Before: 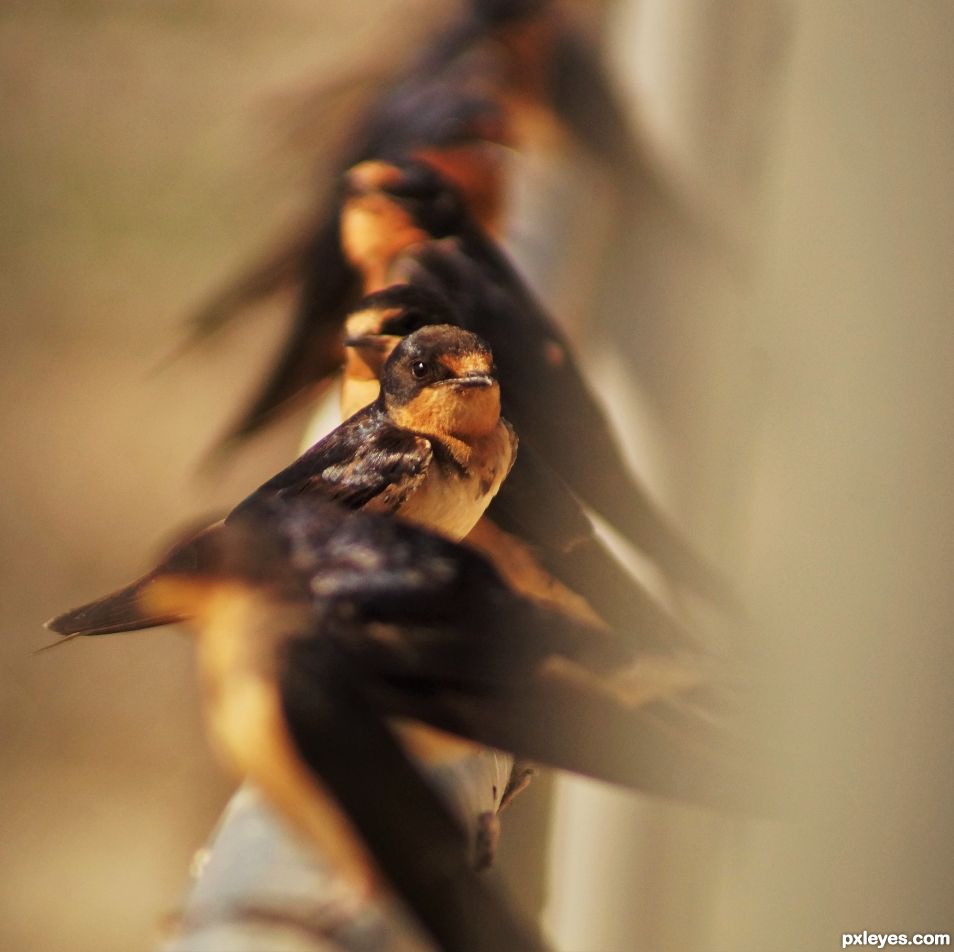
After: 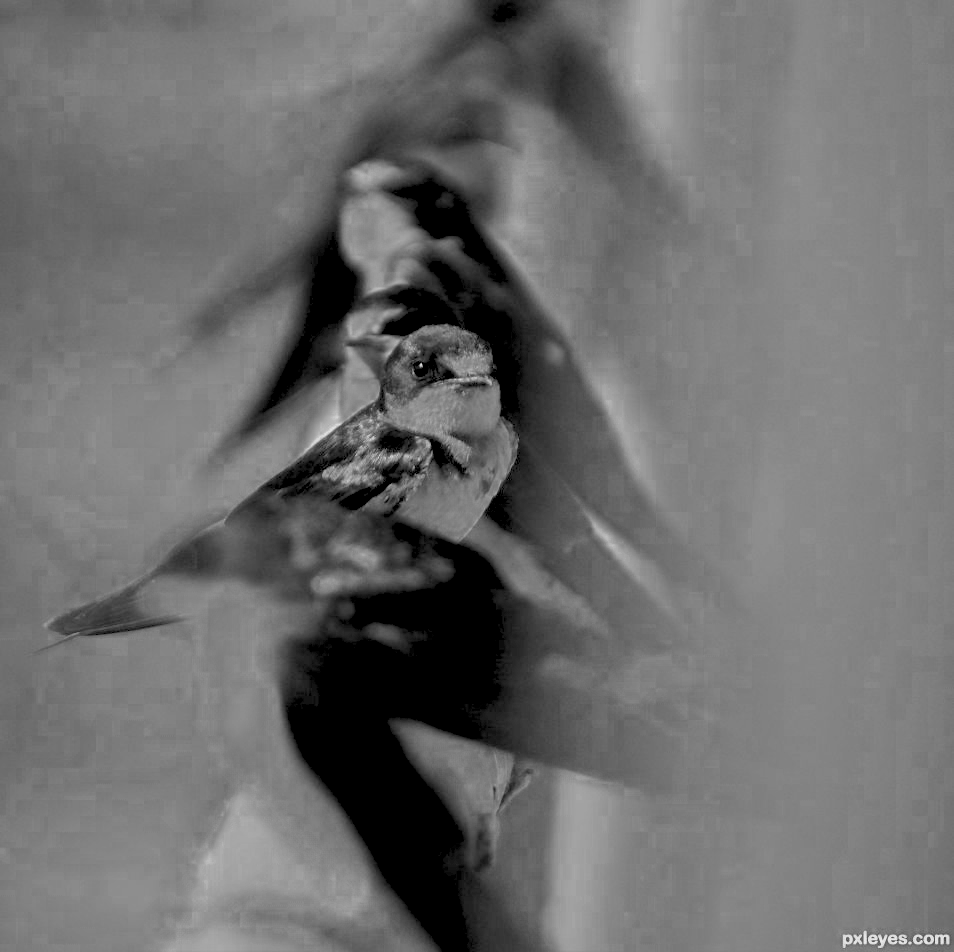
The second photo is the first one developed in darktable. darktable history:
color balance rgb: perceptual saturation grading › global saturation 20%, global vibrance 20%
rgb levels: preserve colors sum RGB, levels [[0.038, 0.433, 0.934], [0, 0.5, 1], [0, 0.5, 1]]
monochrome: on, module defaults
color zones: curves: ch0 [(0.006, 0.385) (0.143, 0.563) (0.243, 0.321) (0.352, 0.464) (0.516, 0.456) (0.625, 0.5) (0.75, 0.5) (0.875, 0.5)]; ch1 [(0, 0.5) (0.134, 0.504) (0.246, 0.463) (0.421, 0.515) (0.5, 0.56) (0.625, 0.5) (0.75, 0.5) (0.875, 0.5)]; ch2 [(0, 0.5) (0.131, 0.426) (0.307, 0.289) (0.38, 0.188) (0.513, 0.216) (0.625, 0.548) (0.75, 0.468) (0.838, 0.396) (0.971, 0.311)]
